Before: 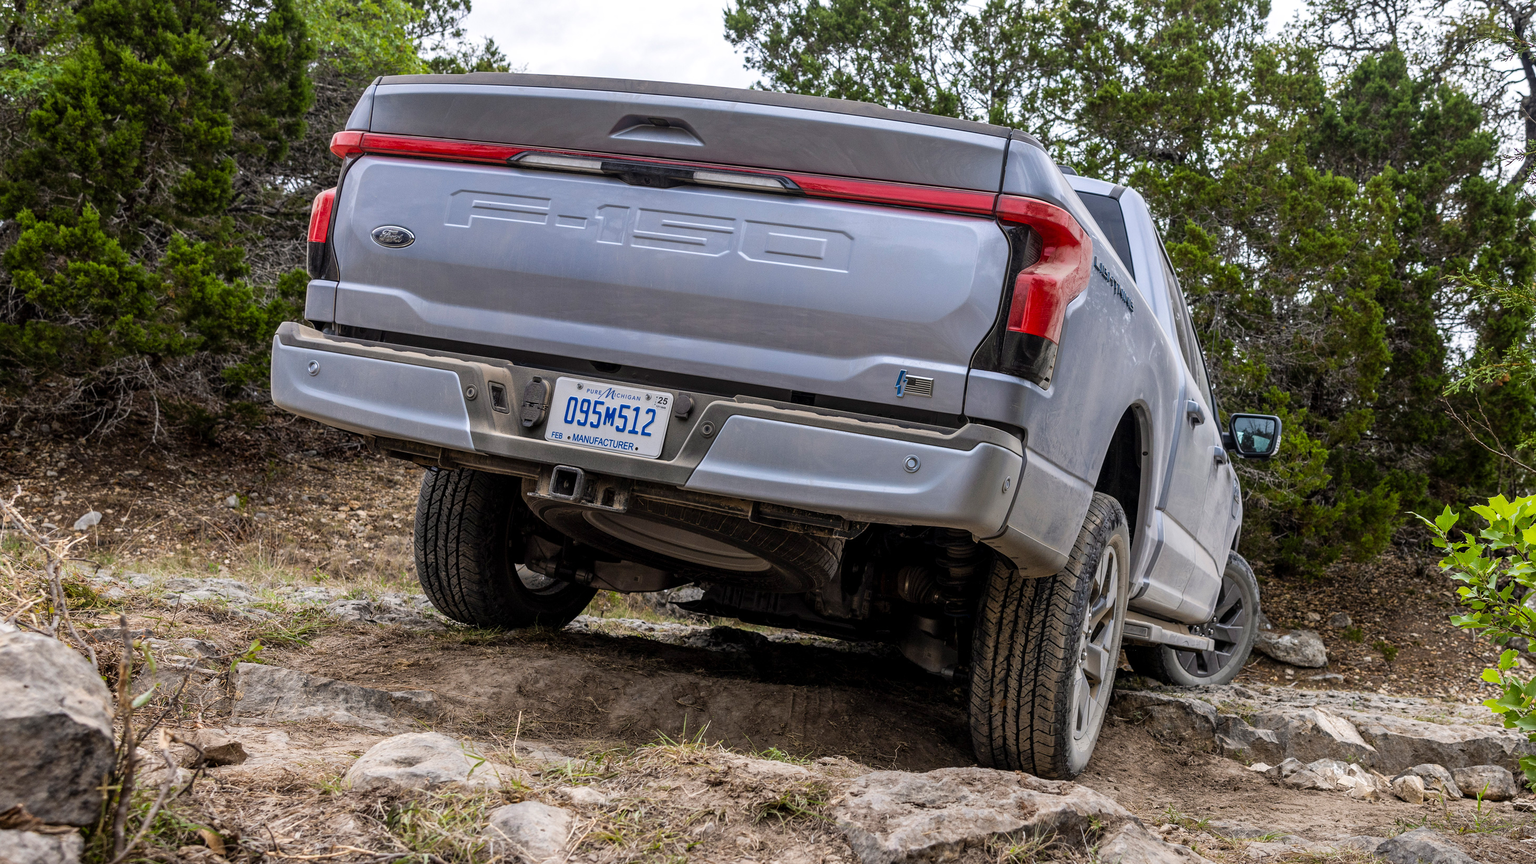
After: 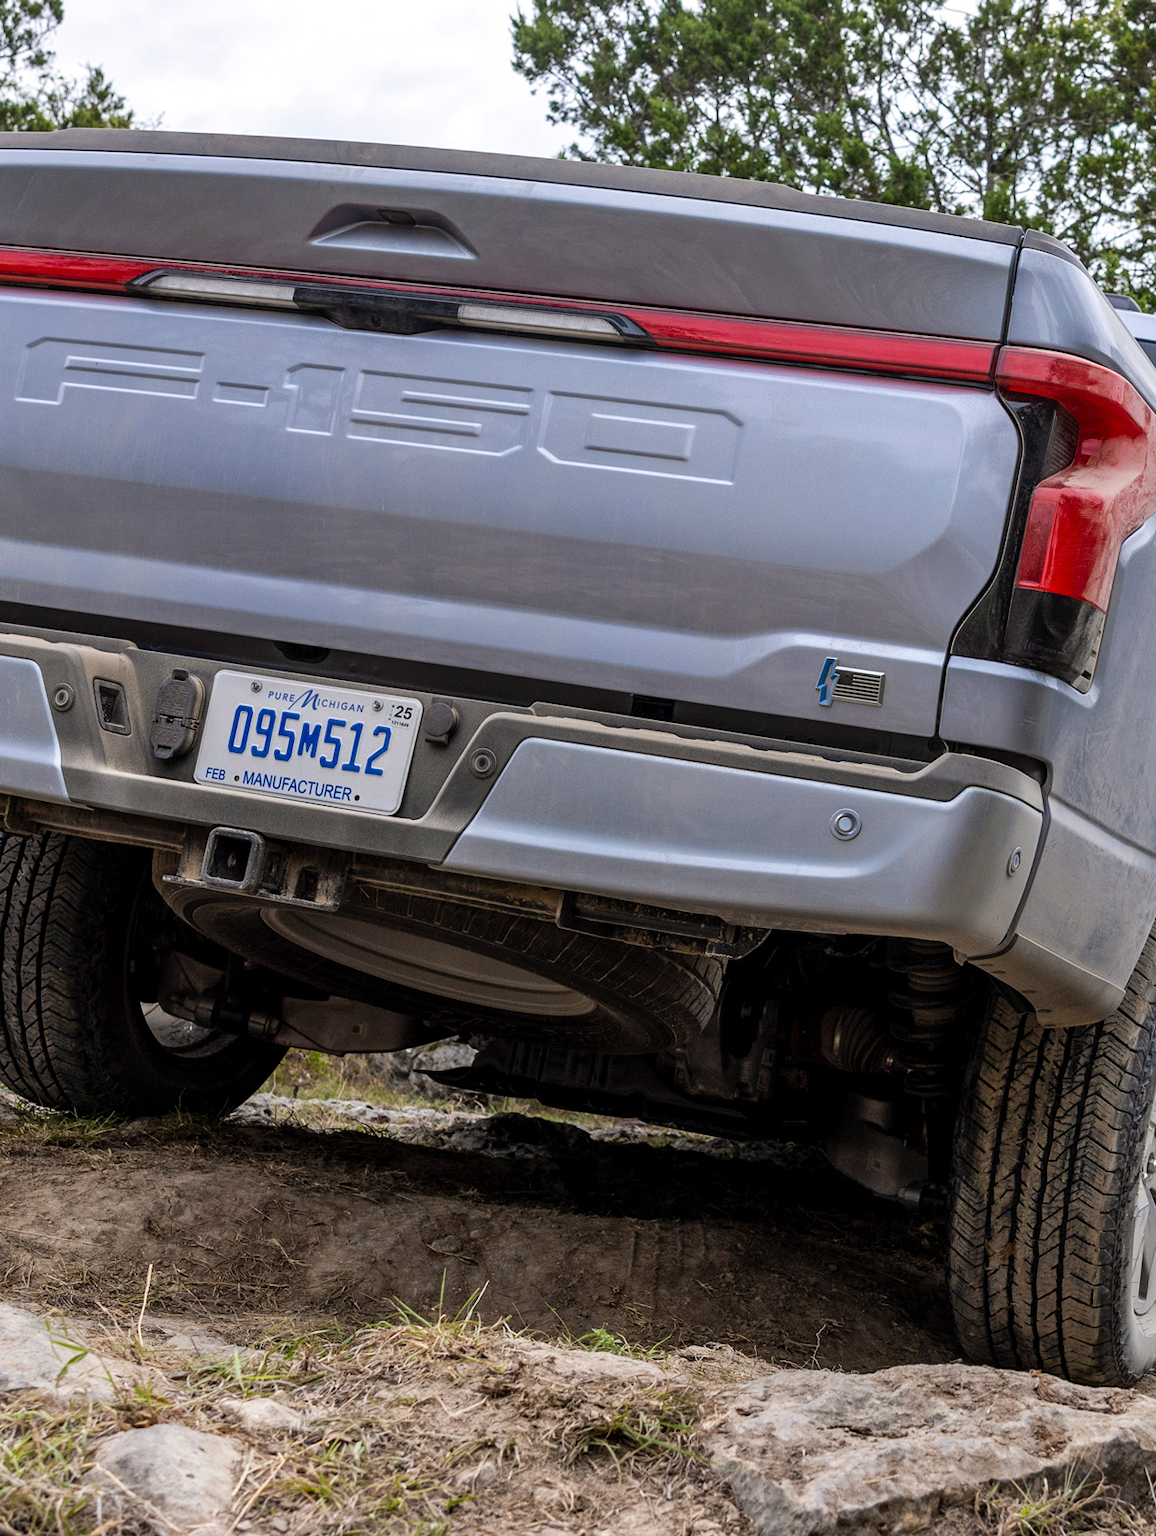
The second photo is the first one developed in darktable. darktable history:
crop: left 28.404%, right 29.21%
